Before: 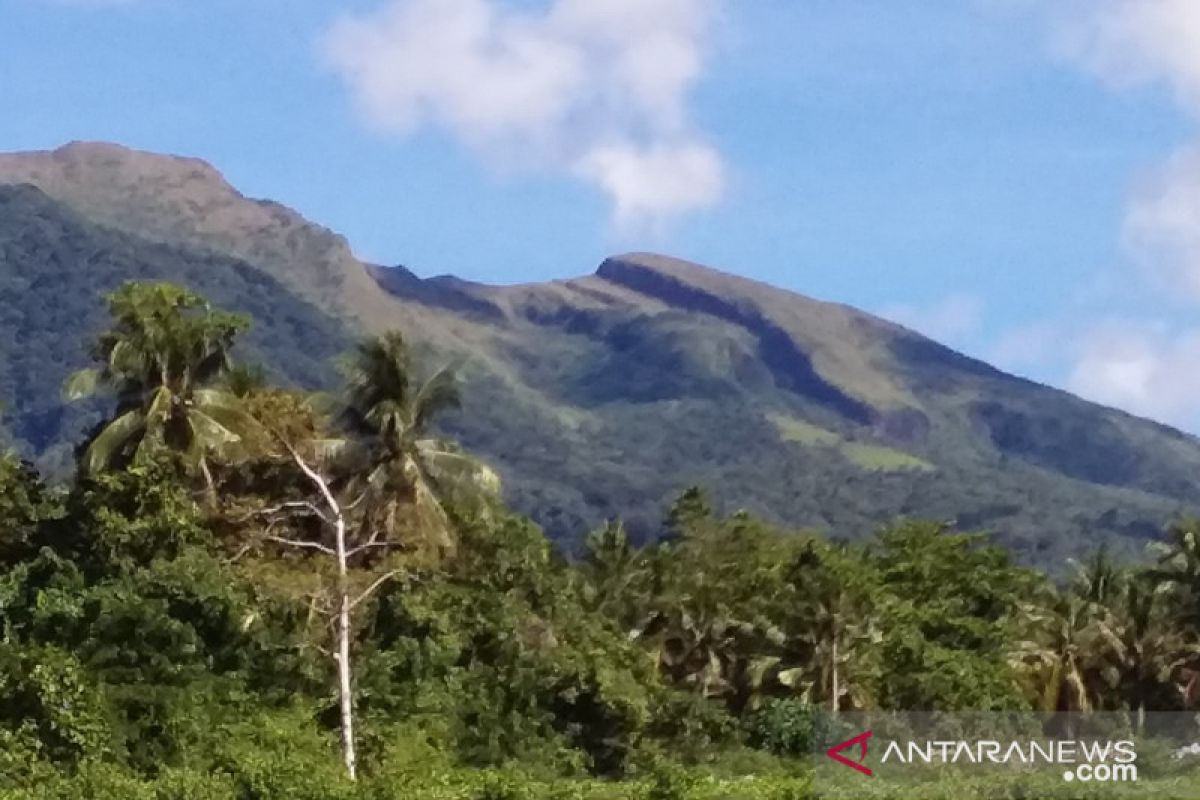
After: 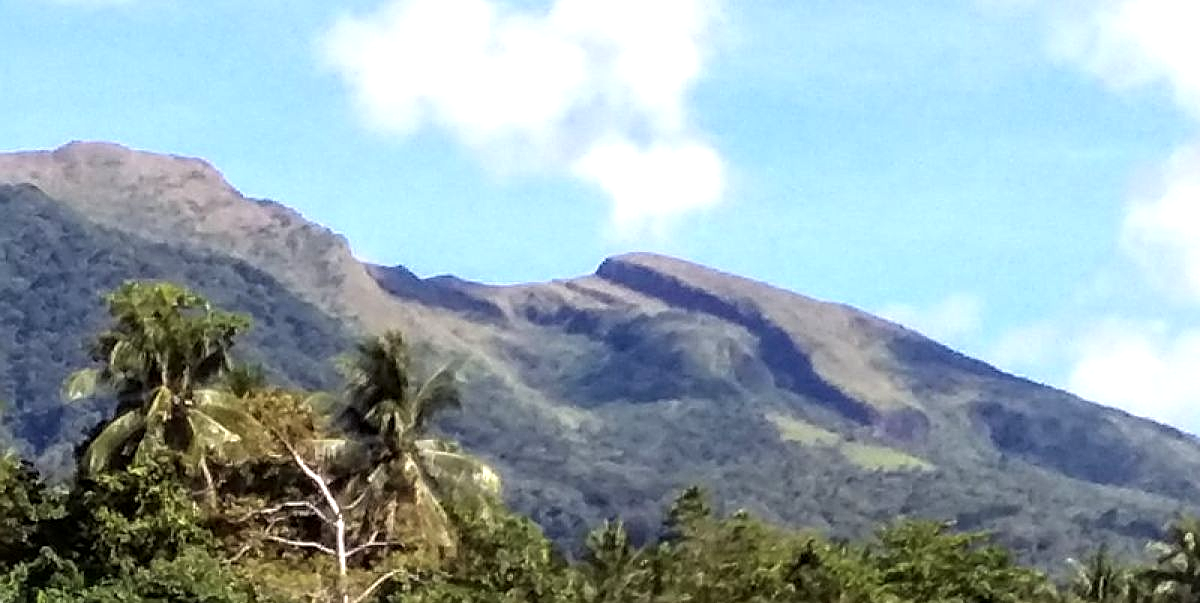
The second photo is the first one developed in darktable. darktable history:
crop: bottom 24.62%
tone equalizer: -8 EV -0.773 EV, -7 EV -0.735 EV, -6 EV -0.603 EV, -5 EV -0.39 EV, -3 EV 0.384 EV, -2 EV 0.6 EV, -1 EV 0.682 EV, +0 EV 0.775 EV
local contrast: on, module defaults
sharpen: on, module defaults
